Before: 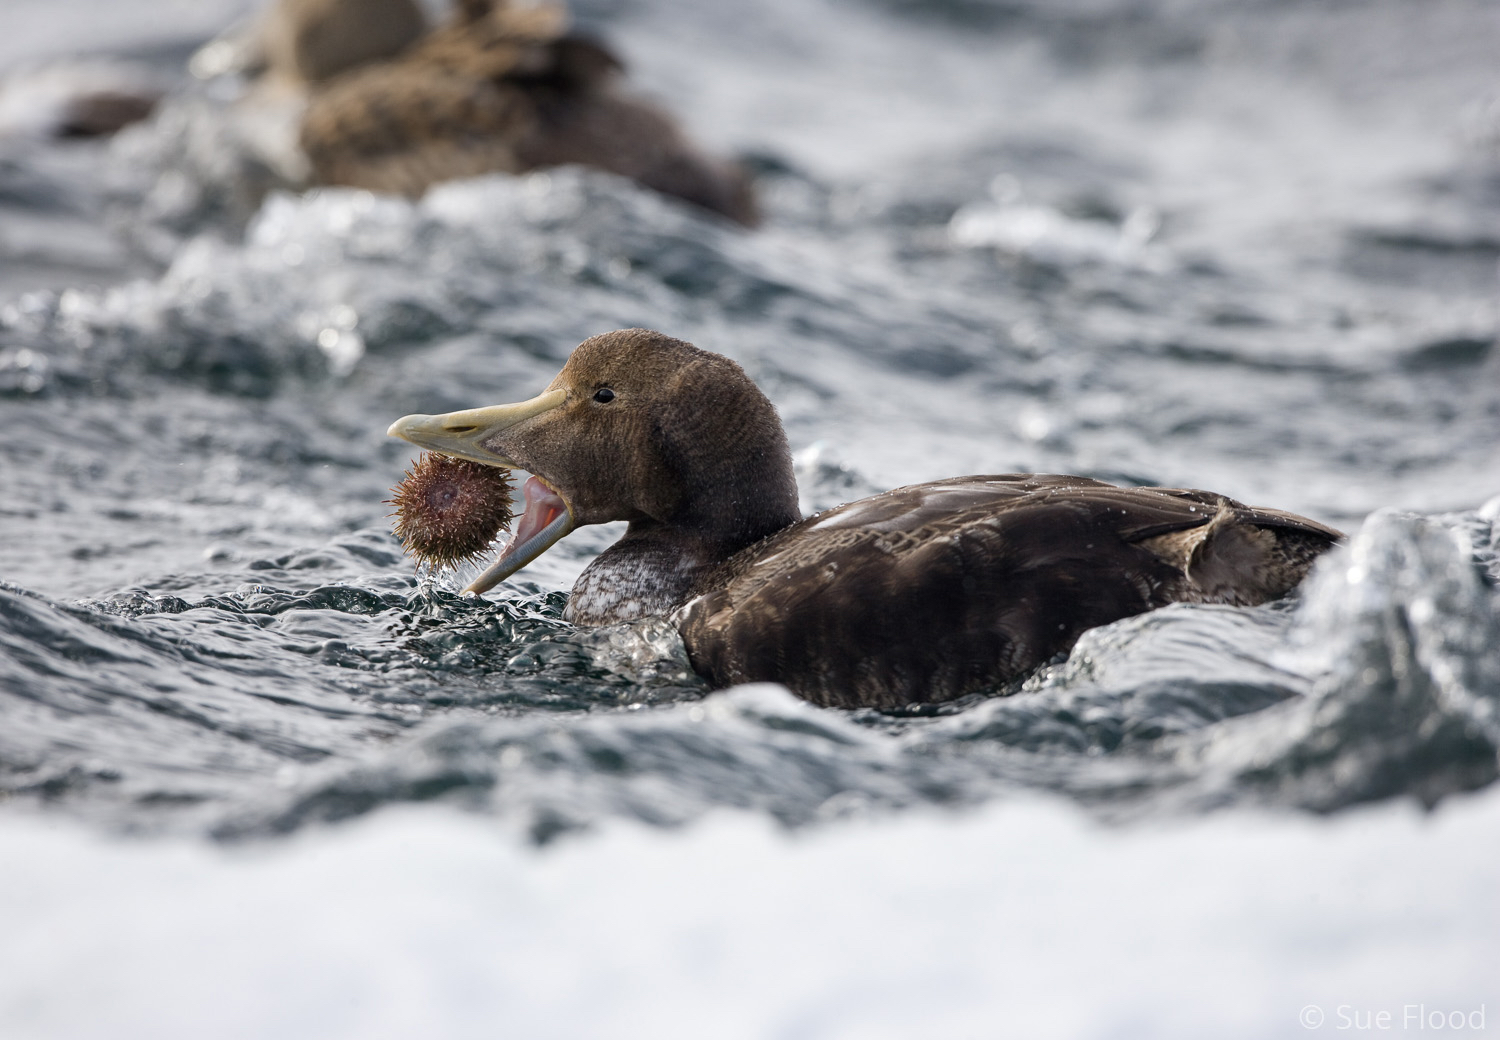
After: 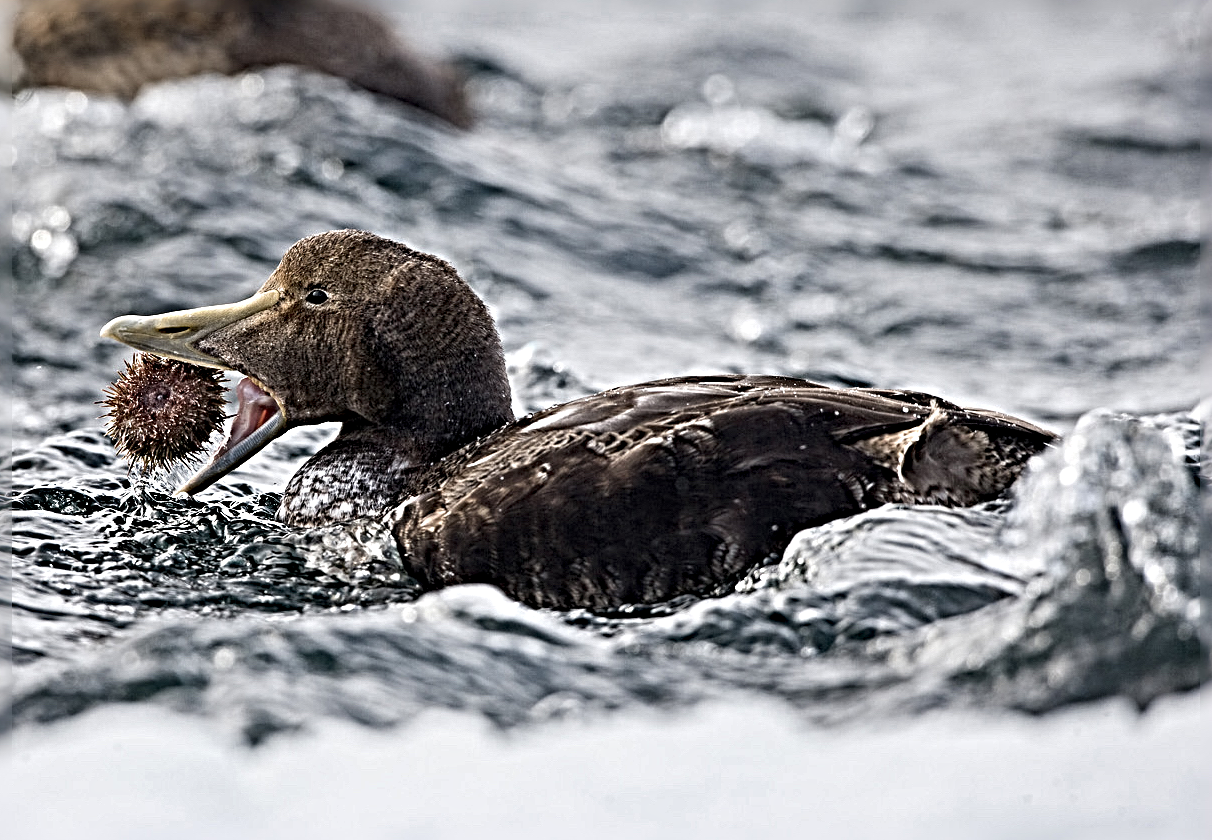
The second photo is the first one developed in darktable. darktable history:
color correction: highlights a* 0.003, highlights b* -0.283
crop: left 19.159%, top 9.58%, bottom 9.58%
sharpen: radius 6.3, amount 1.8, threshold 0
